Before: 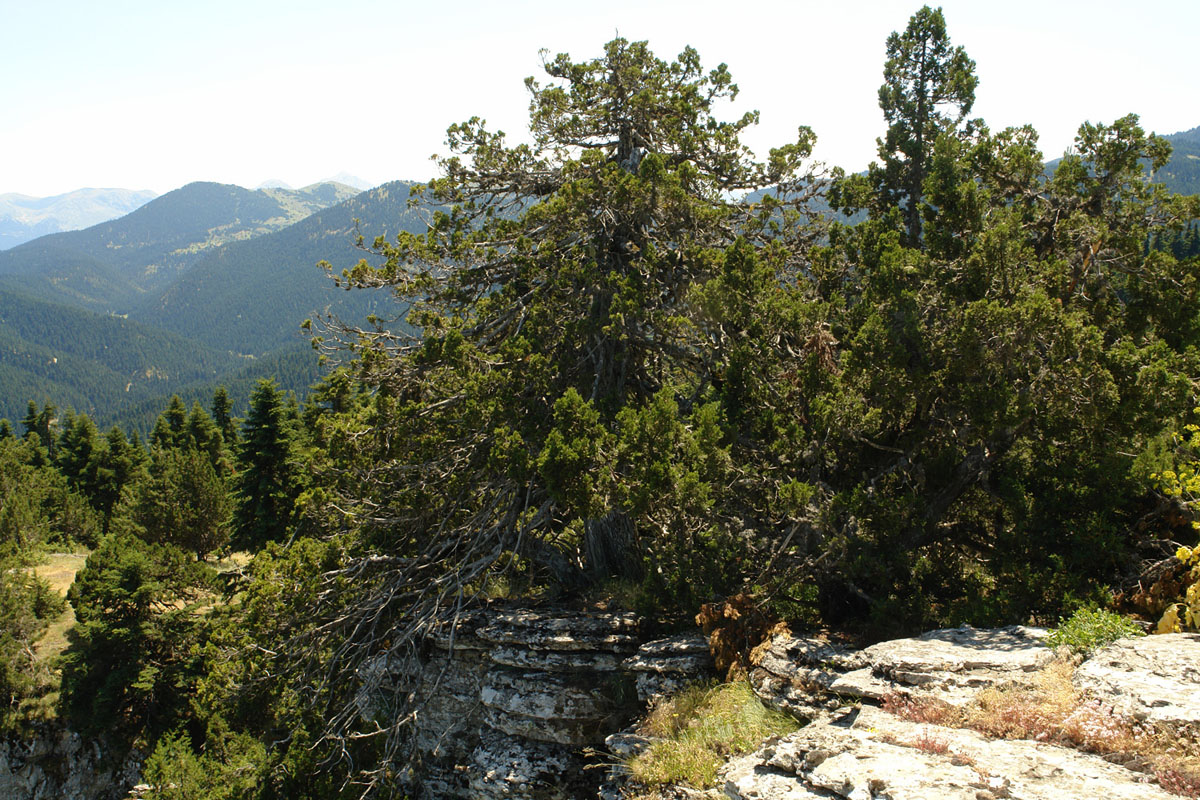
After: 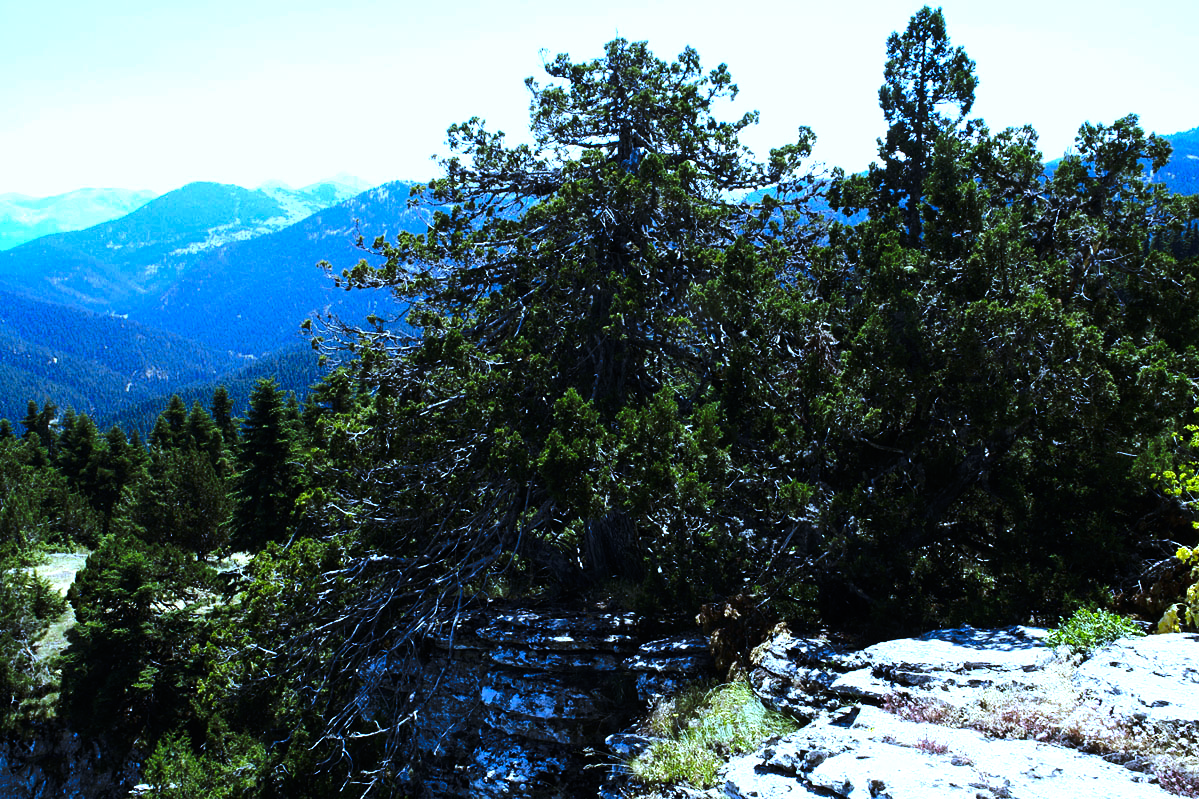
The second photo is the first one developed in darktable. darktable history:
tone curve: curves: ch0 [(0, 0) (0.003, 0.002) (0.011, 0.007) (0.025, 0.015) (0.044, 0.026) (0.069, 0.041) (0.1, 0.059) (0.136, 0.08) (0.177, 0.105) (0.224, 0.132) (0.277, 0.163) (0.335, 0.198) (0.399, 0.253) (0.468, 0.341) (0.543, 0.435) (0.623, 0.532) (0.709, 0.635) (0.801, 0.745) (0.898, 0.873) (1, 1)], preserve colors none
tone equalizer: -8 EV -1.08 EV, -7 EV -1.01 EV, -6 EV -0.867 EV, -5 EV -0.578 EV, -3 EV 0.578 EV, -2 EV 0.867 EV, -1 EV 1.01 EV, +0 EV 1.08 EV, edges refinement/feathering 500, mask exposure compensation -1.57 EV, preserve details no
white balance: red 0.766, blue 1.537
